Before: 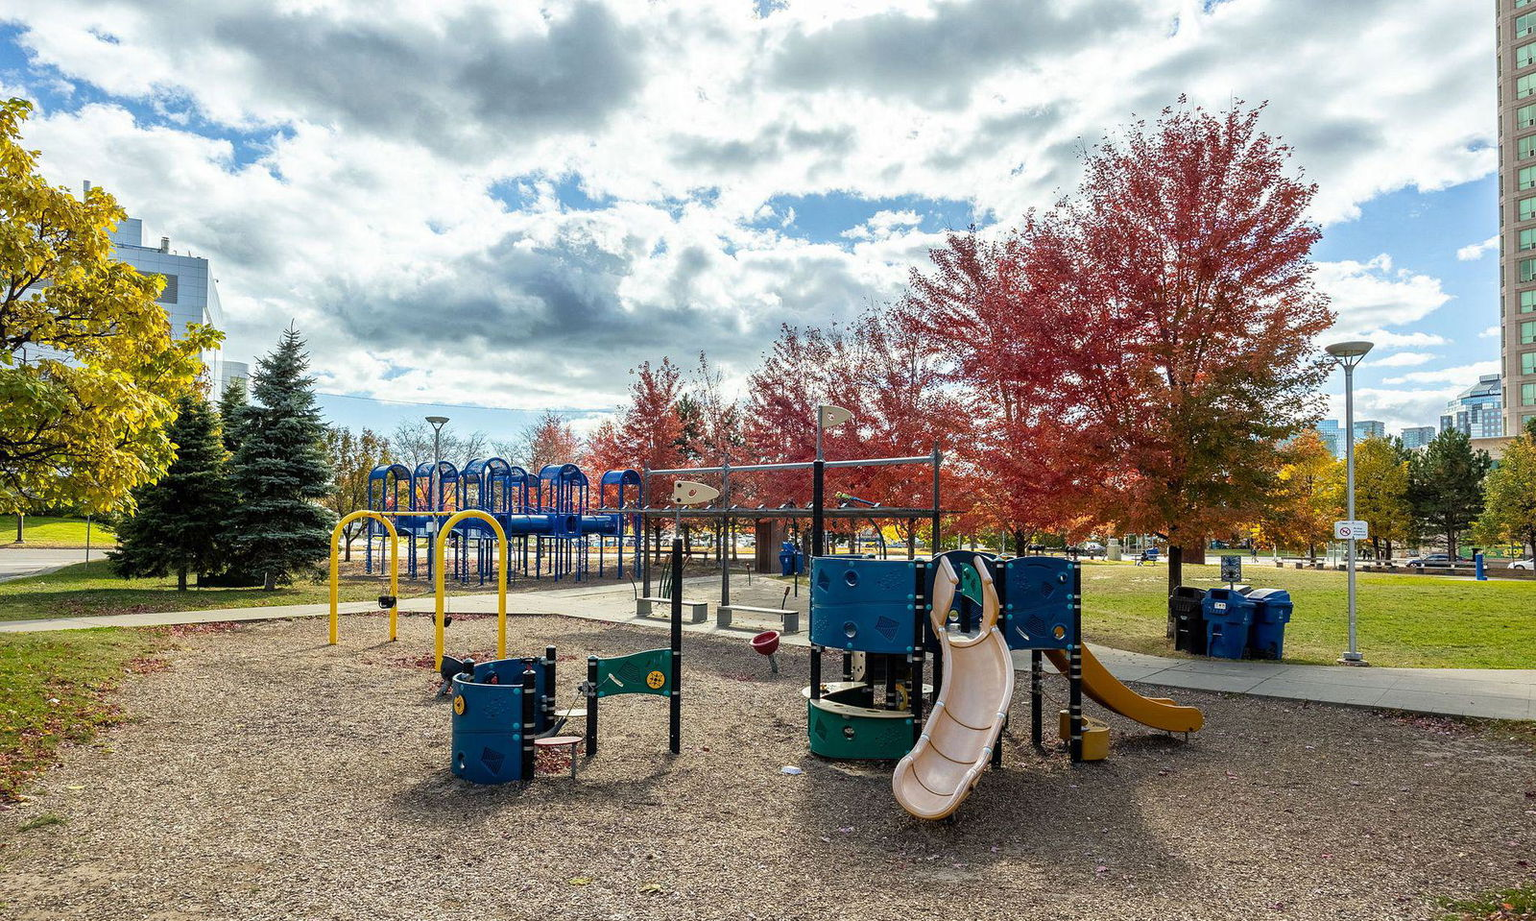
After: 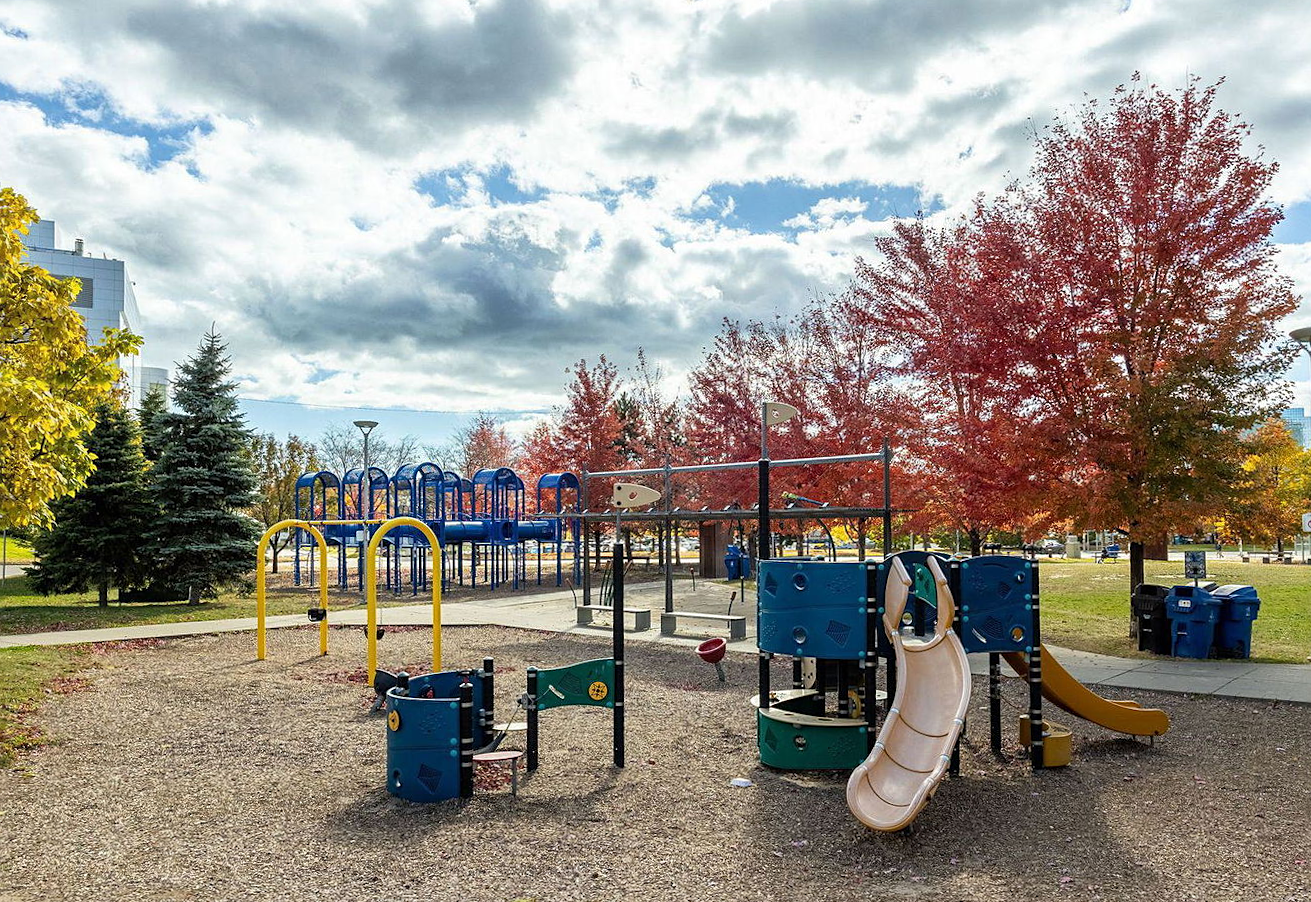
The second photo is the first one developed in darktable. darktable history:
sharpen: amount 0.2
exposure: compensate highlight preservation false
crop and rotate: angle 1°, left 4.281%, top 0.642%, right 11.383%, bottom 2.486%
